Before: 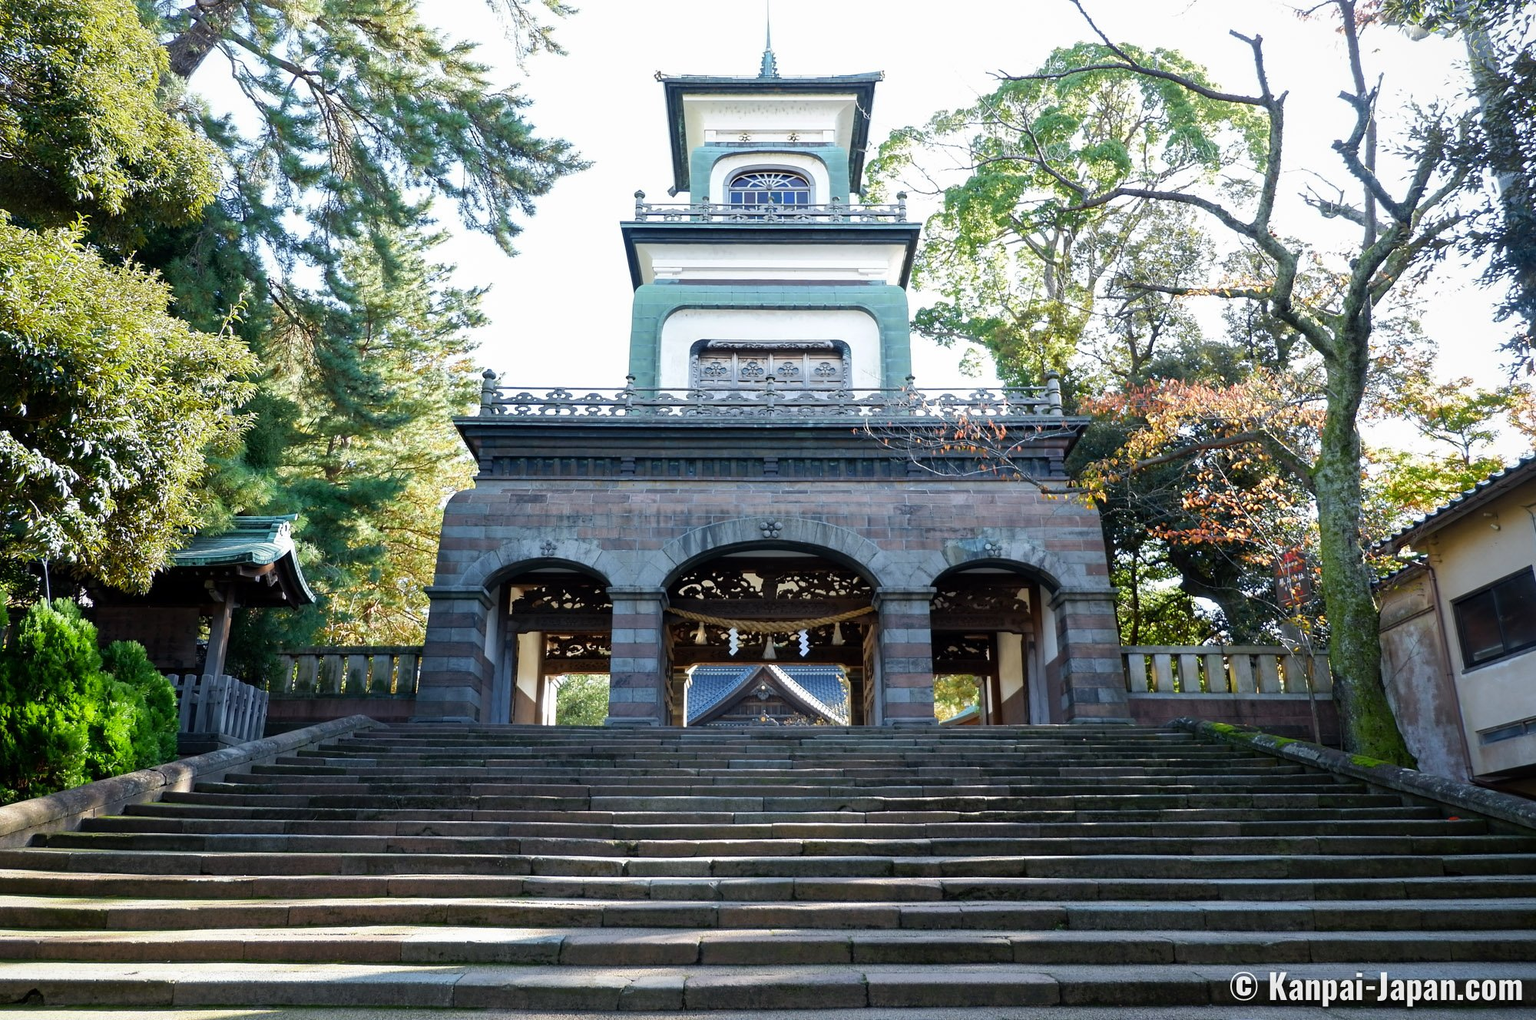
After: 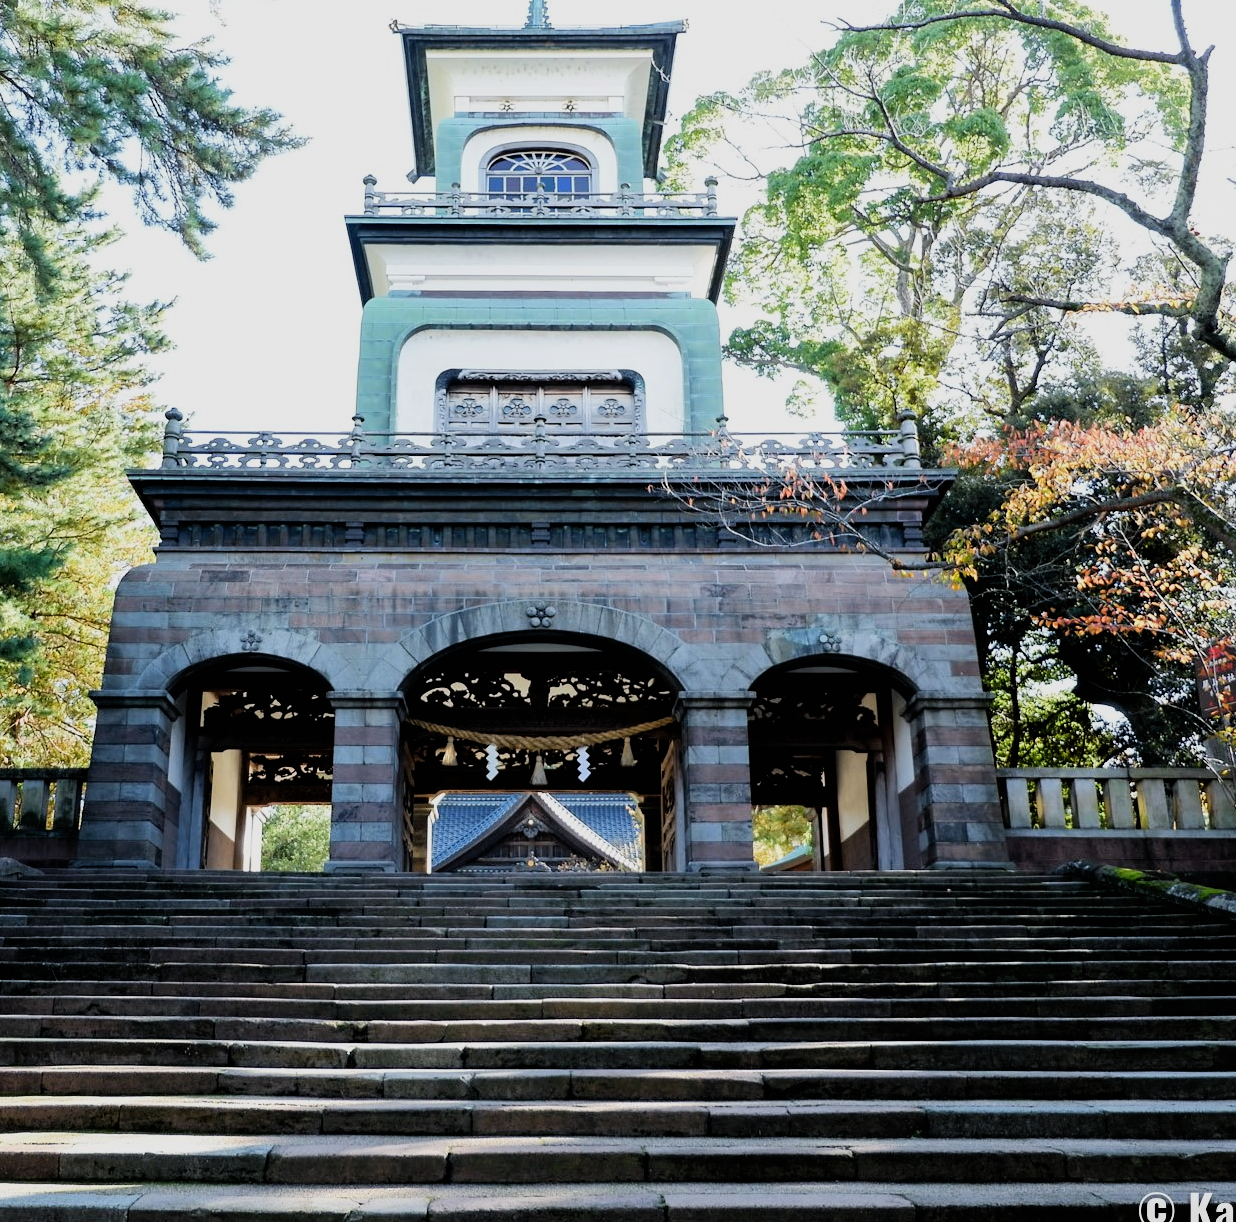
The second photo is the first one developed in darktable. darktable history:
crop and rotate: left 23.182%, top 5.628%, right 14.998%, bottom 2.285%
levels: levels [0, 0.478, 1]
filmic rgb: black relative exposure -5.08 EV, white relative exposure 3.96 EV, threshold 3.01 EV, hardness 2.89, contrast 1.297, enable highlight reconstruction true
